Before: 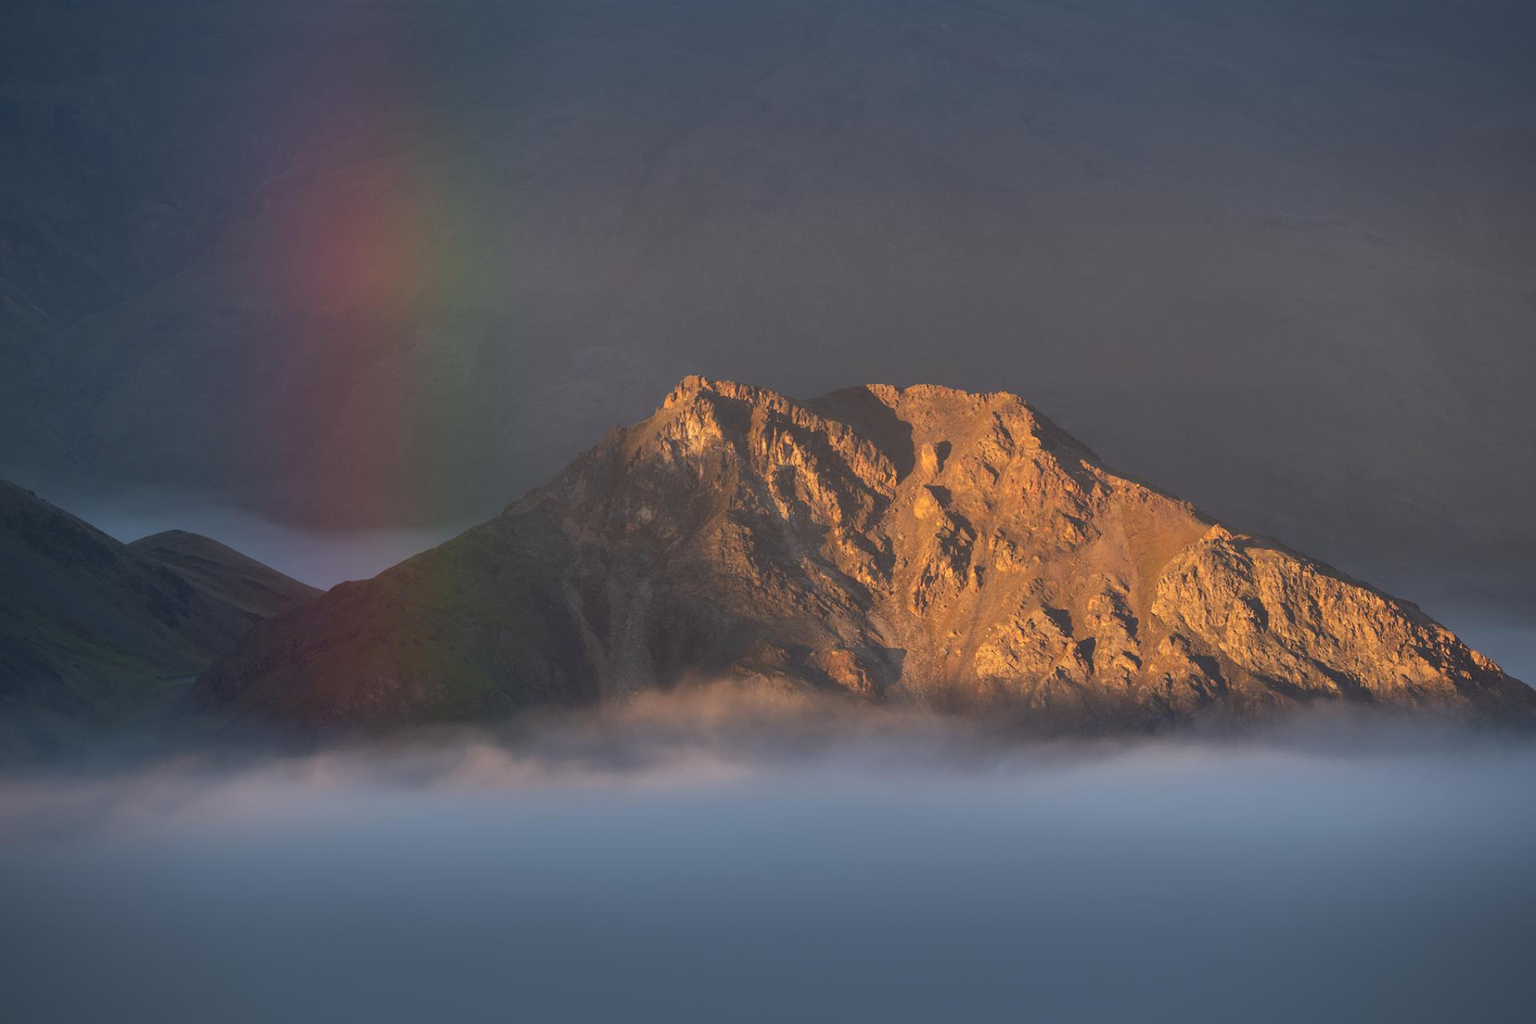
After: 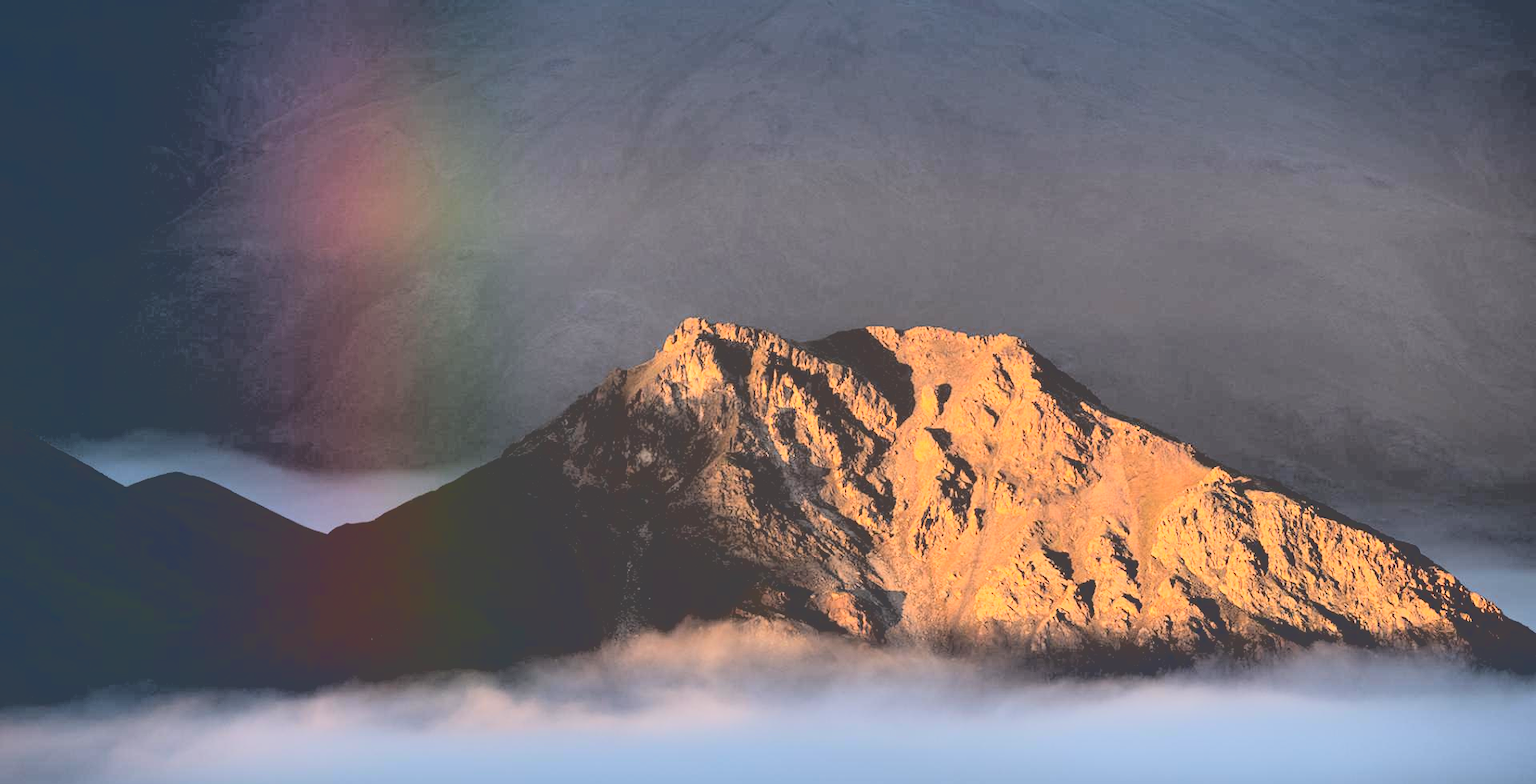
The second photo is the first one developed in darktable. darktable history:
crop: top 5.667%, bottom 17.637%
base curve: curves: ch0 [(0.065, 0.026) (0.236, 0.358) (0.53, 0.546) (0.777, 0.841) (0.924, 0.992)], preserve colors average RGB
levels: black 3.83%, white 90.64%, levels [0.044, 0.416, 0.908]
